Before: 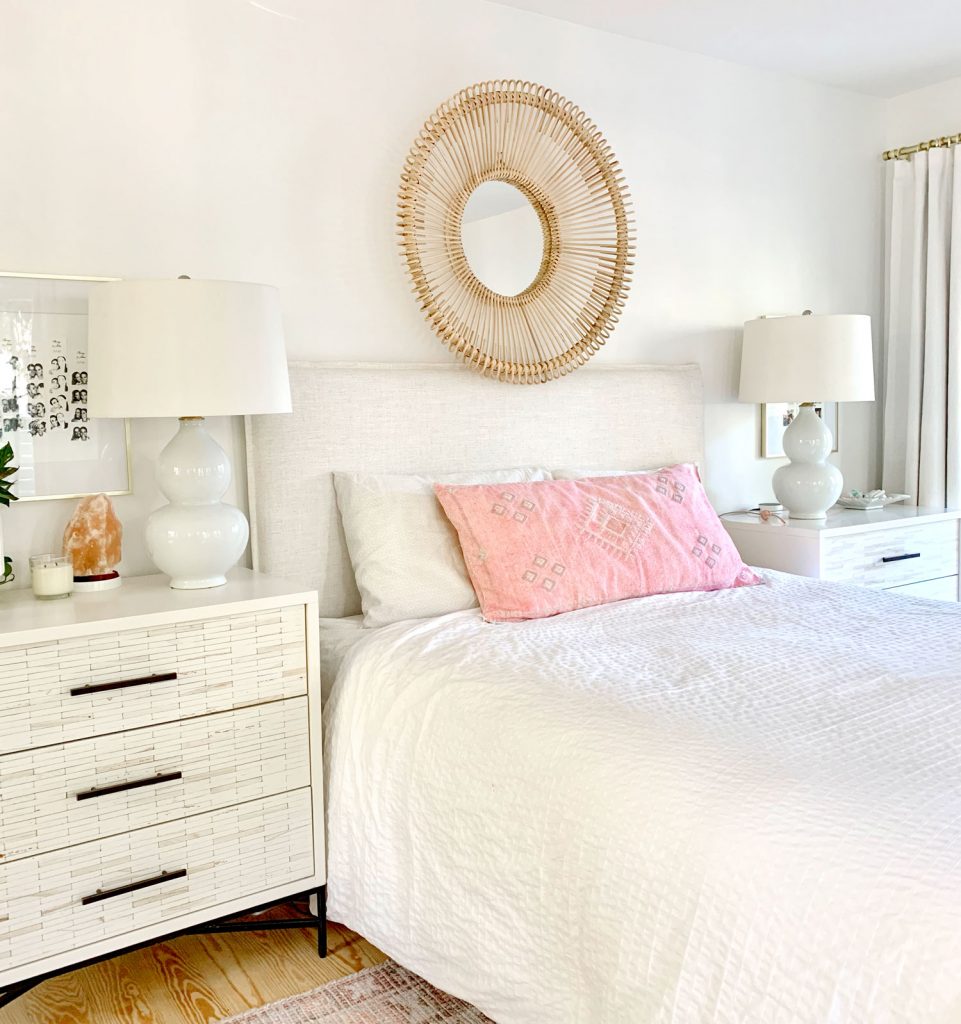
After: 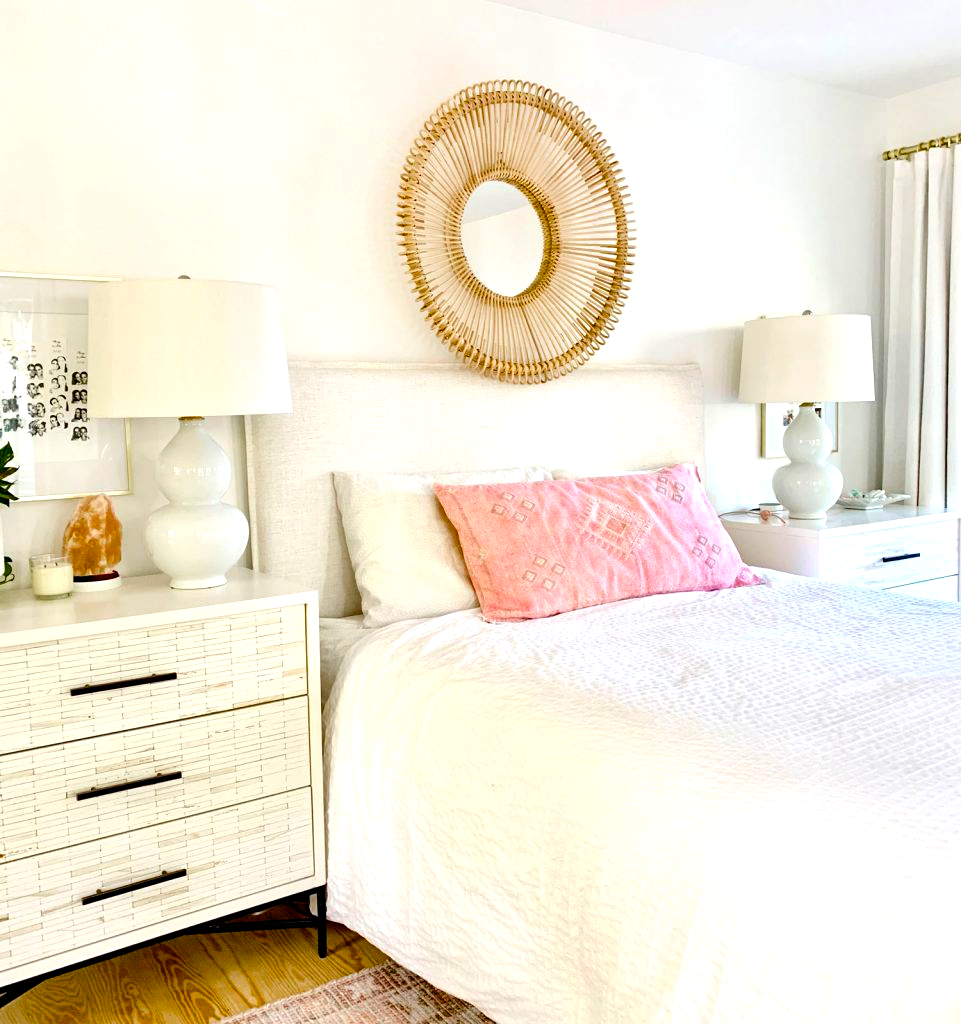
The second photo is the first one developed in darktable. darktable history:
color balance rgb: global offset › luminance -0.488%, linear chroma grading › global chroma 15.64%, perceptual saturation grading › global saturation 24.907%, global vibrance 9.309%, contrast 14.842%, saturation formula JzAzBz (2021)
